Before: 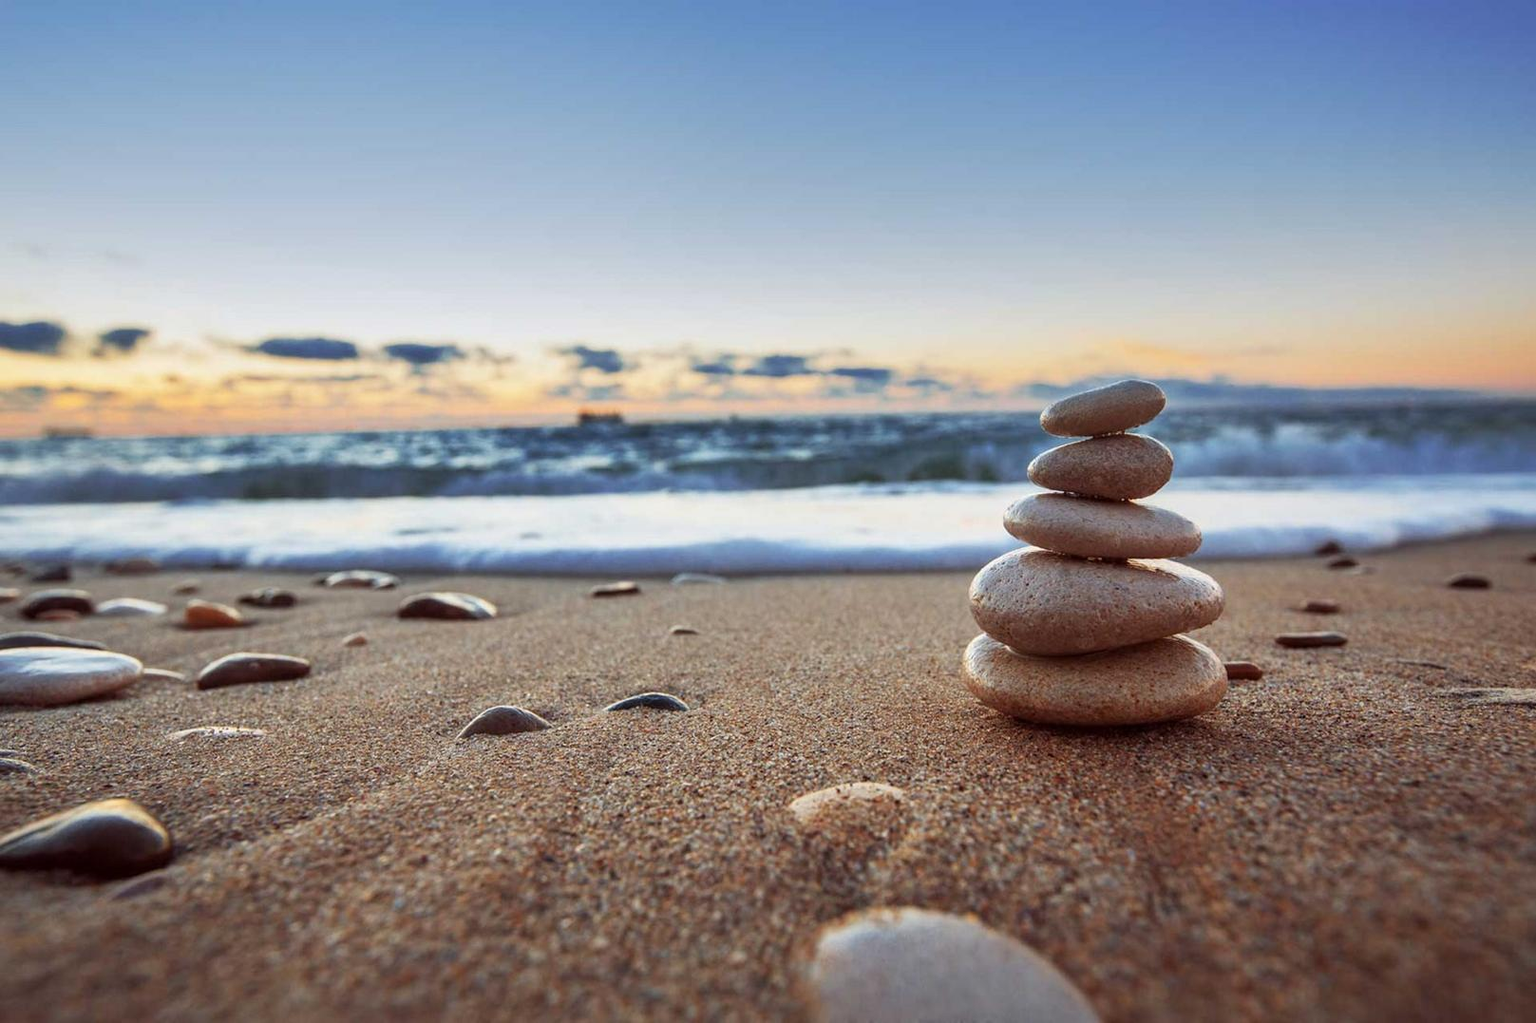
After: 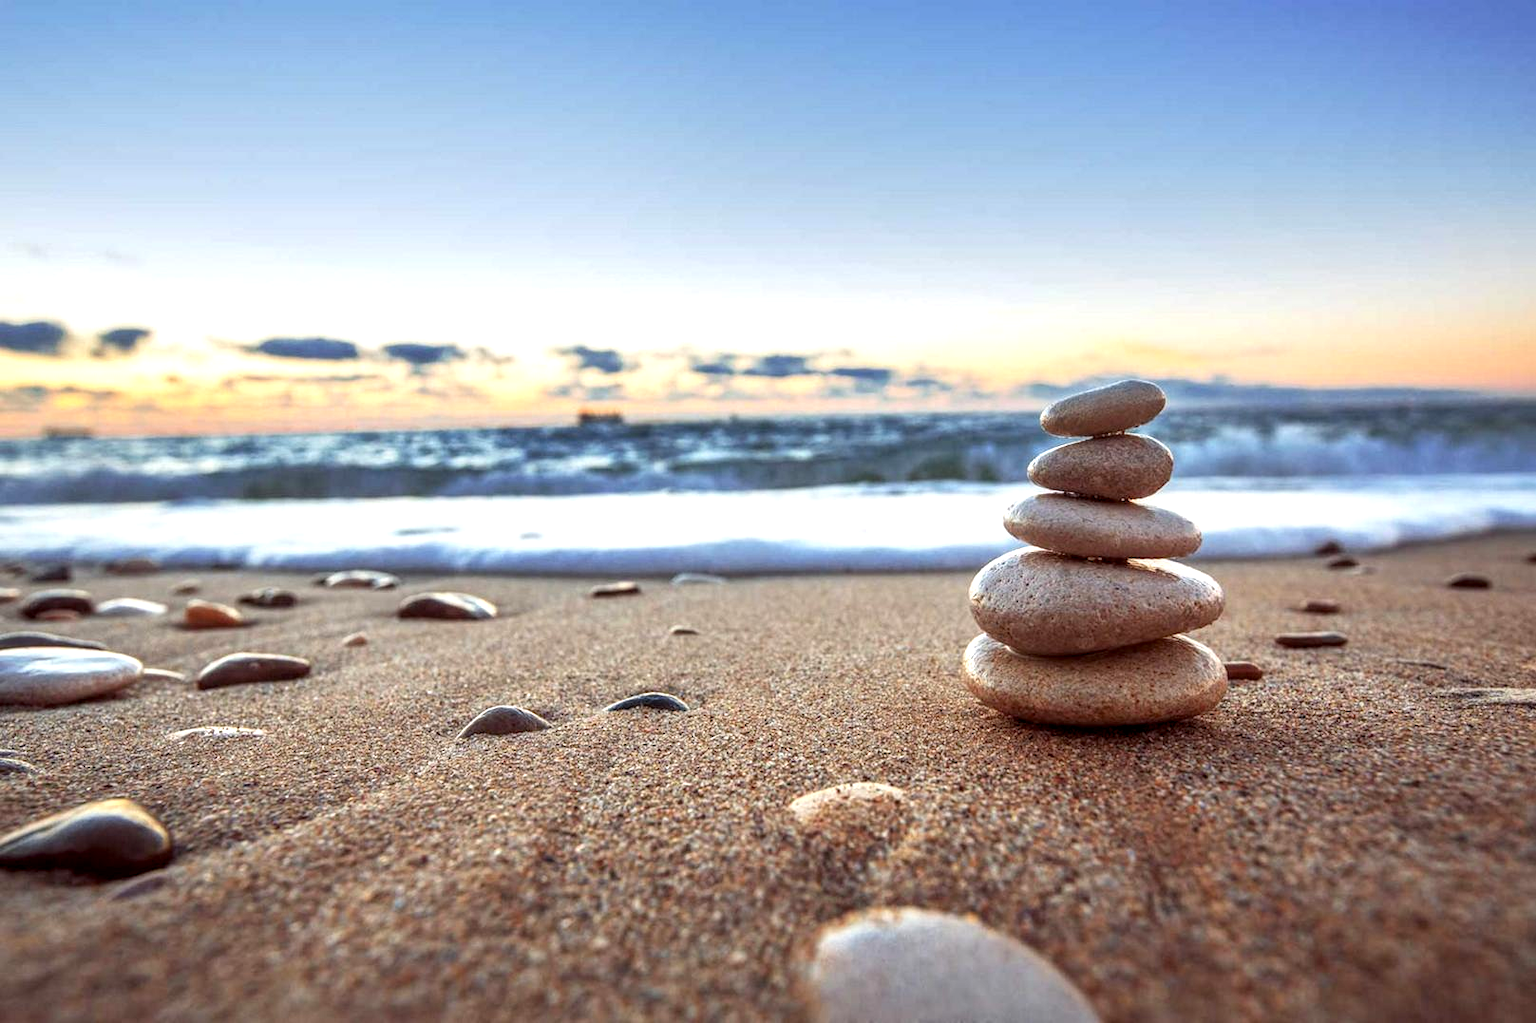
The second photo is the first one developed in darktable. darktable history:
exposure: black level correction 0.001, exposure 0.498 EV, compensate highlight preservation false
tone equalizer: on, module defaults
local contrast: on, module defaults
